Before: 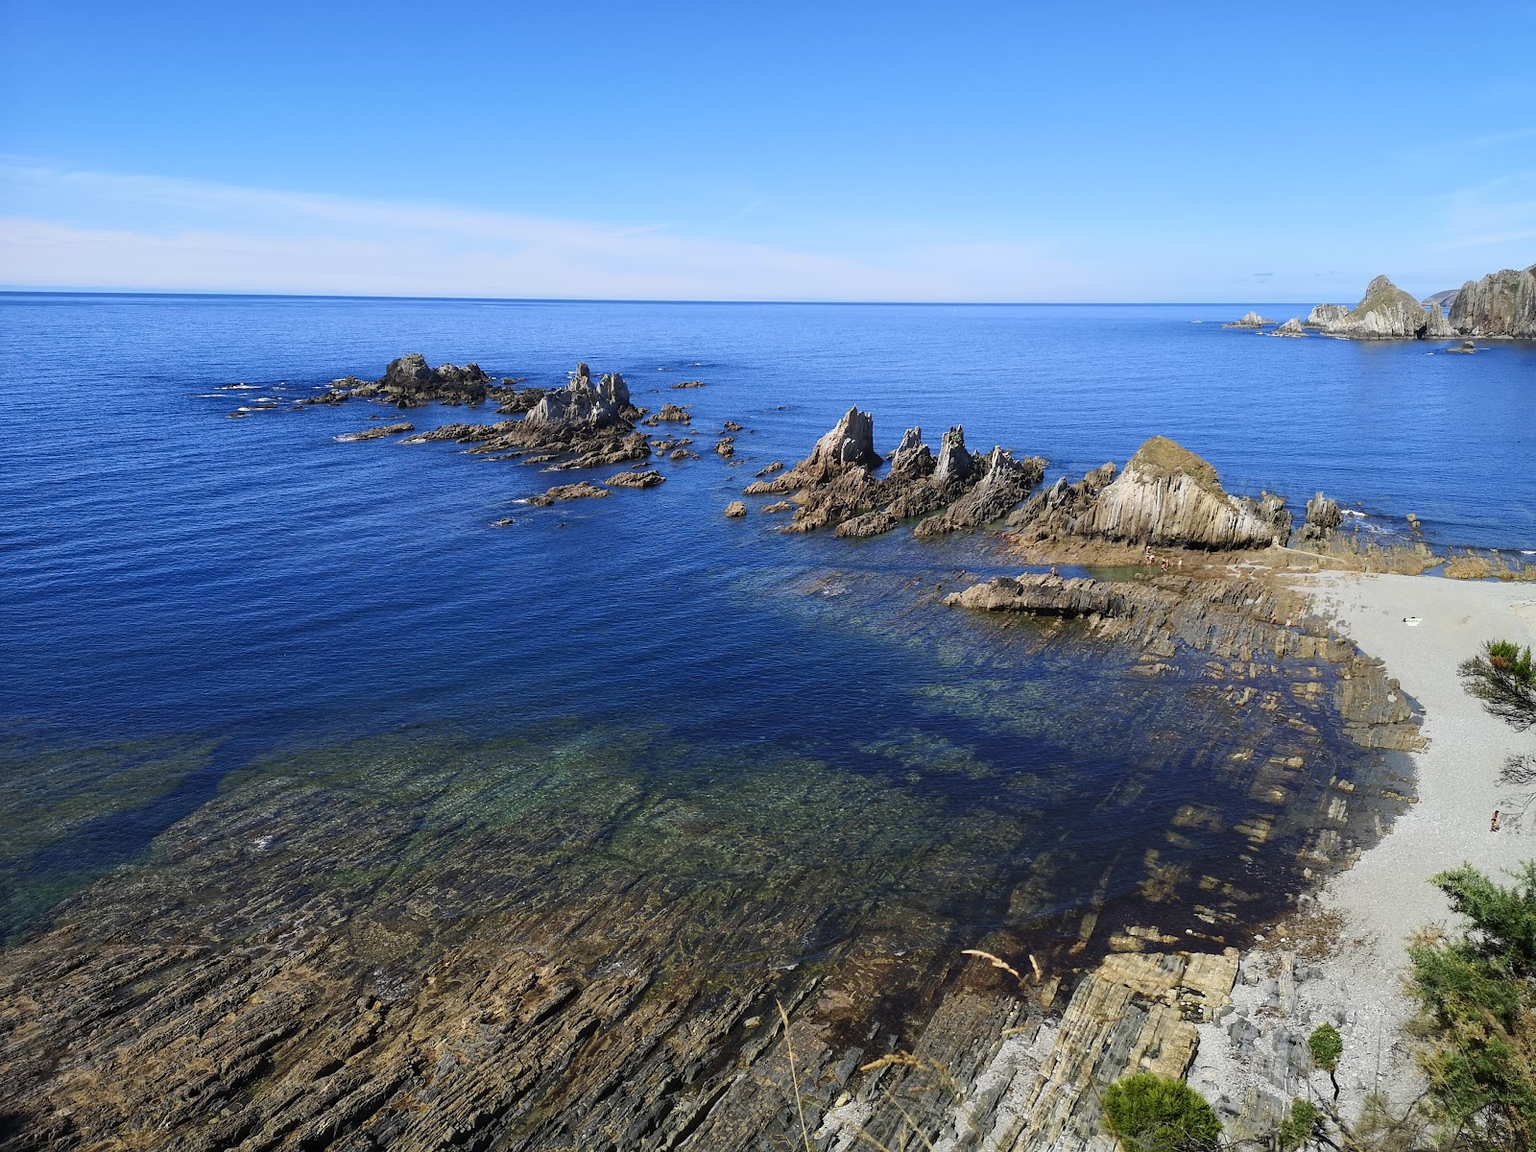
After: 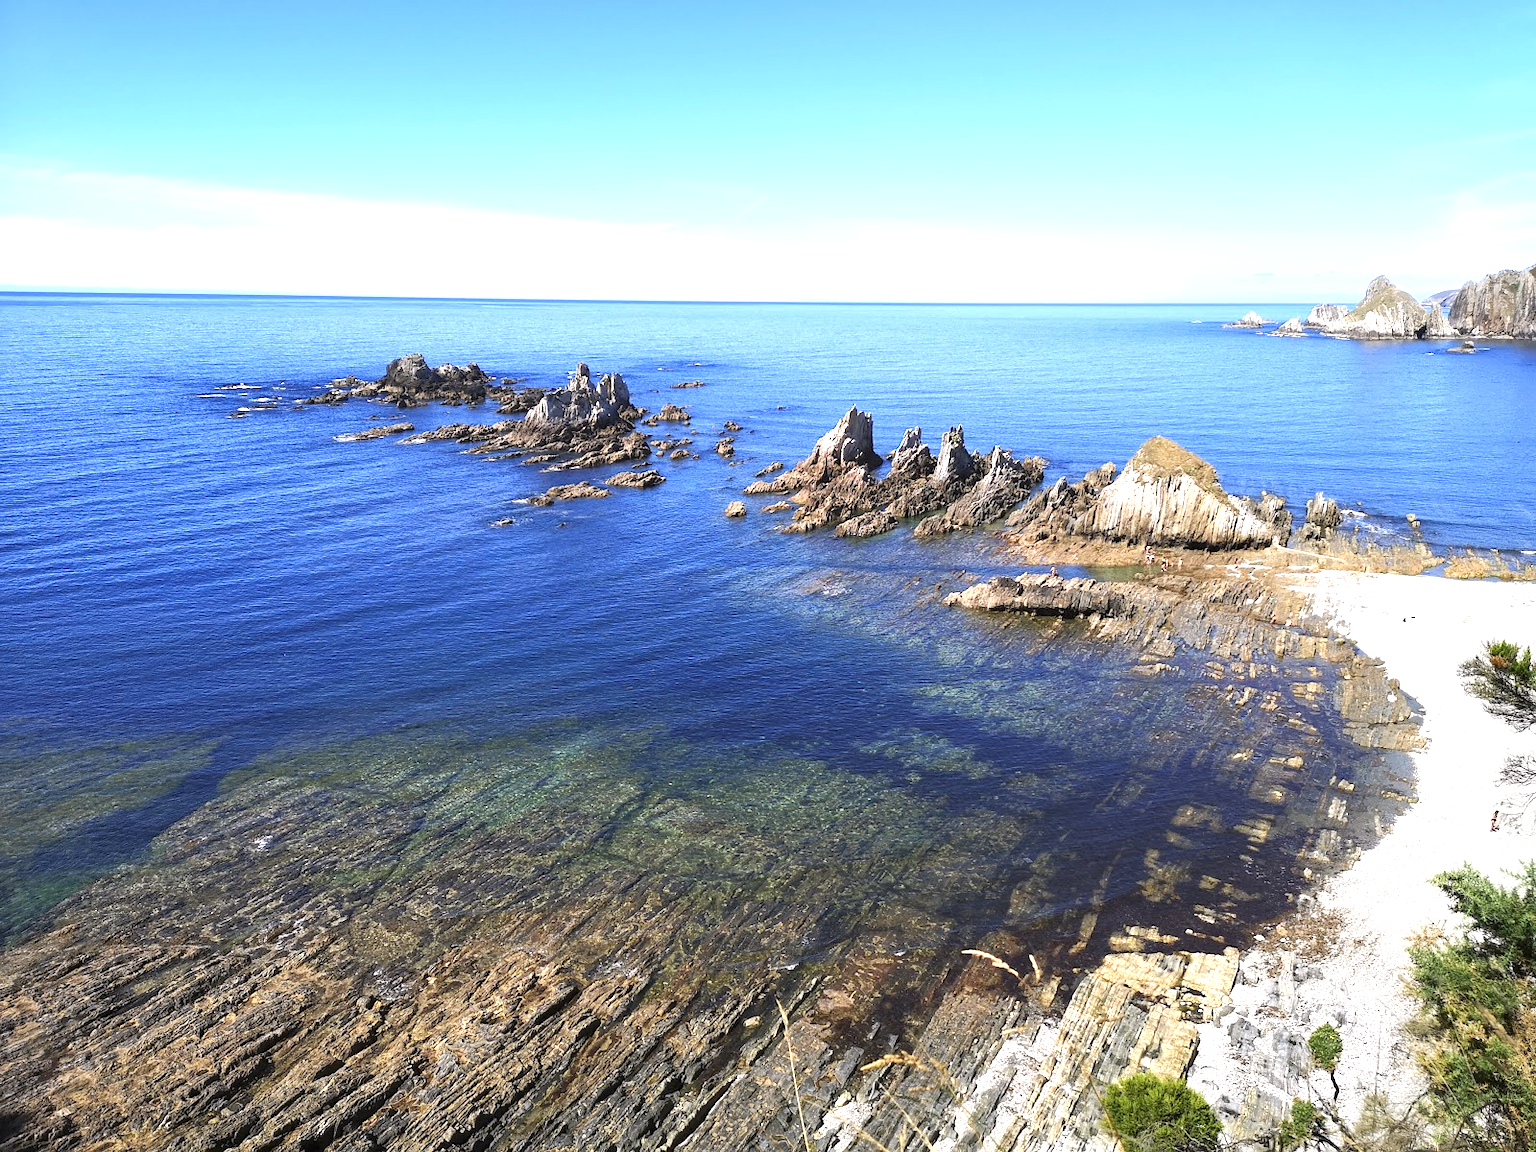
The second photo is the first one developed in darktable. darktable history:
color correction: highlights a* 3.12, highlights b* -1.55, shadows a* -0.101, shadows b* 2.52, saturation 0.98
exposure: black level correction 0, exposure 1.1 EV, compensate exposure bias true, compensate highlight preservation false
